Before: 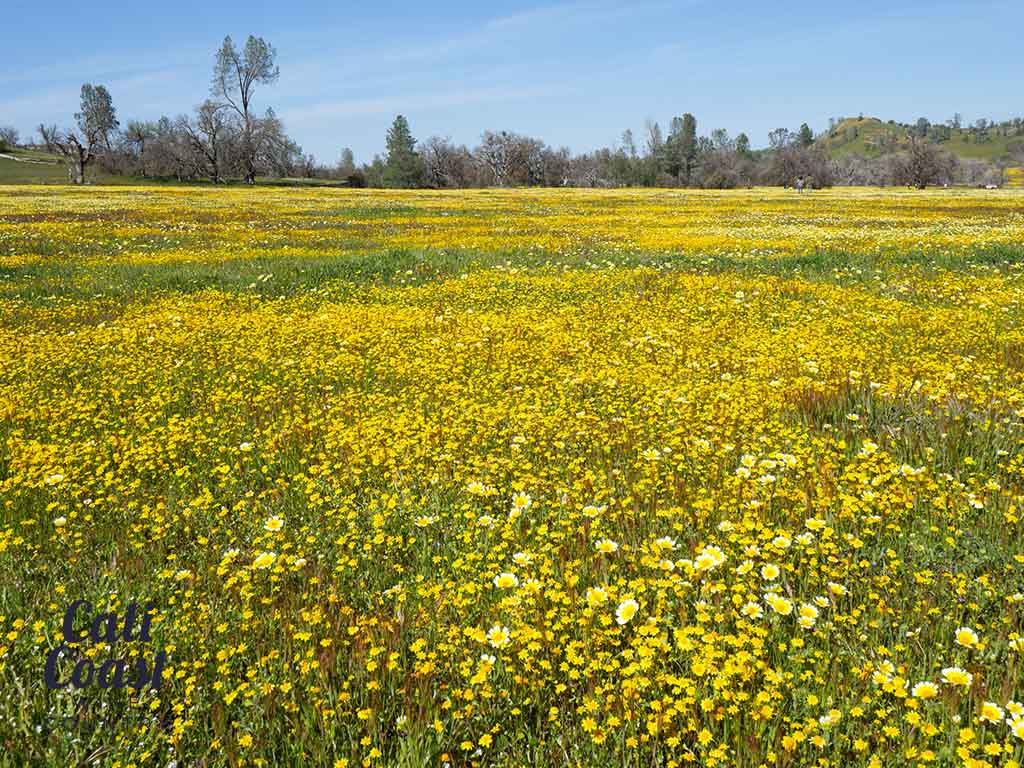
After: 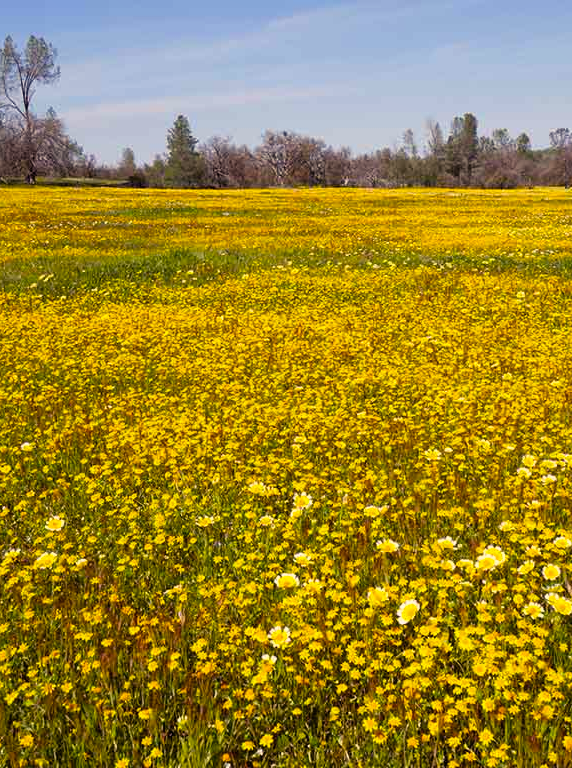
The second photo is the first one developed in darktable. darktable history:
color correction: highlights b* 3.03
crop: left 21.447%, right 22.647%
color balance rgb: shadows lift › chroma 1.038%, shadows lift › hue 30.81°, power › luminance -7.817%, power › chroma 1.342%, power › hue 330.44°, highlights gain › chroma 3.028%, highlights gain › hue 60.1°, perceptual saturation grading › global saturation 30.749%
shadows and highlights: shadows 24.89, highlights -24.32
